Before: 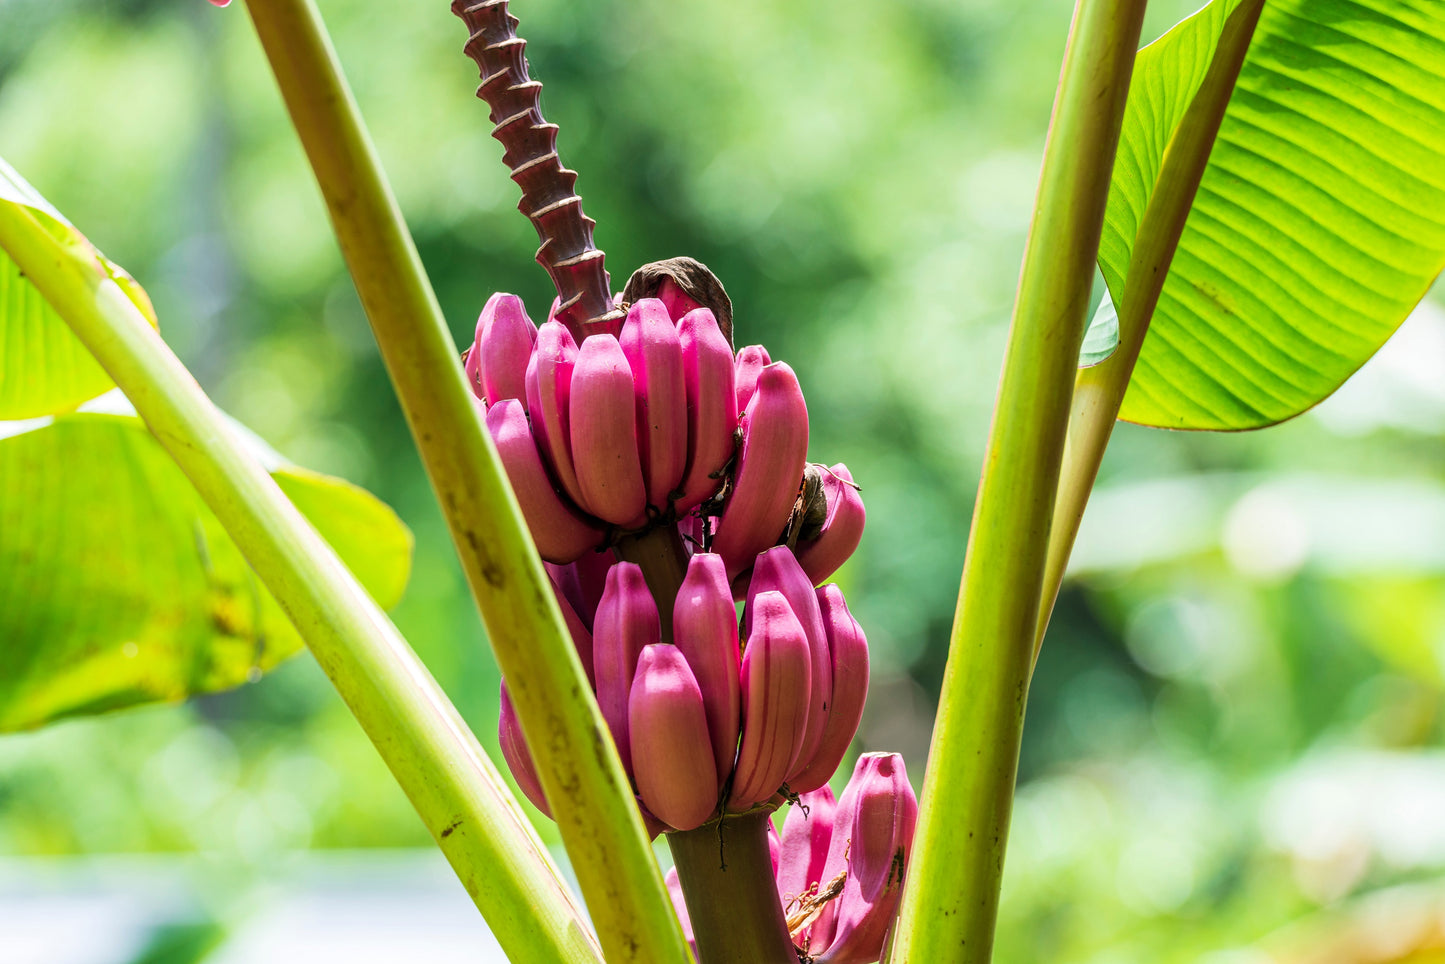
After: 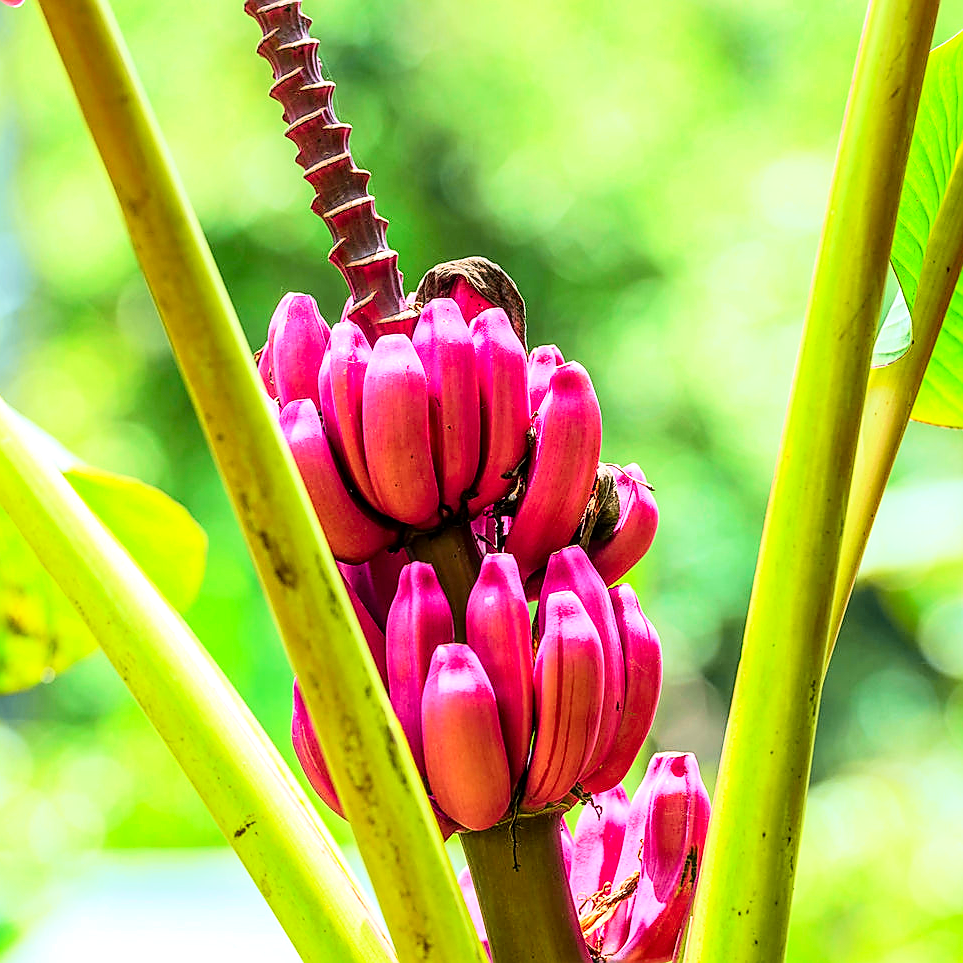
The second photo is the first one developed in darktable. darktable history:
local contrast: on, module defaults
velvia: strength 15%
white balance: red 0.986, blue 1.01
tone curve: curves: ch0 [(0, 0.005) (0.103, 0.097) (0.18, 0.22) (0.378, 0.482) (0.504, 0.631) (0.663, 0.801) (0.834, 0.914) (1, 0.971)]; ch1 [(0, 0) (0.172, 0.123) (0.324, 0.253) (0.396, 0.388) (0.478, 0.461) (0.499, 0.498) (0.522, 0.528) (0.604, 0.692) (0.704, 0.818) (1, 1)]; ch2 [(0, 0) (0.411, 0.424) (0.496, 0.5) (0.515, 0.519) (0.555, 0.585) (0.628, 0.703) (1, 1)], color space Lab, independent channels, preserve colors none
exposure: exposure 0.4 EV, compensate highlight preservation false
crop and rotate: left 14.385%, right 18.948%
sharpen: radius 1.4, amount 1.25, threshold 0.7
